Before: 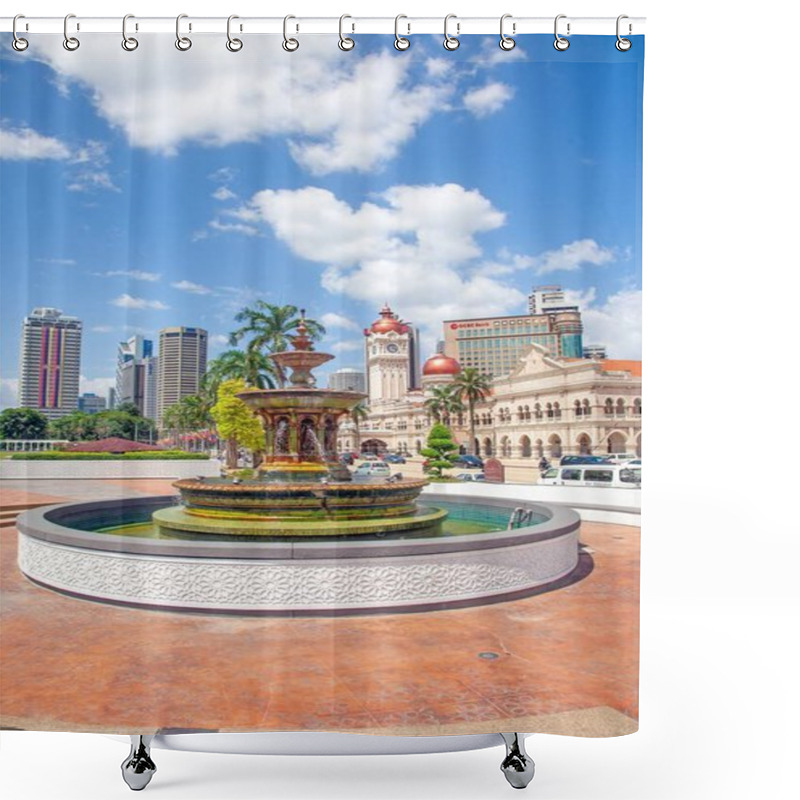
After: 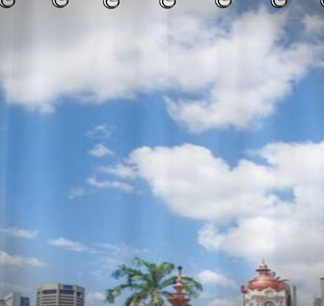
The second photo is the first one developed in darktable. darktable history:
vignetting: fall-off start 97.24%, width/height ratio 1.179, unbound false
crop: left 15.46%, top 5.448%, right 44.023%, bottom 56.259%
